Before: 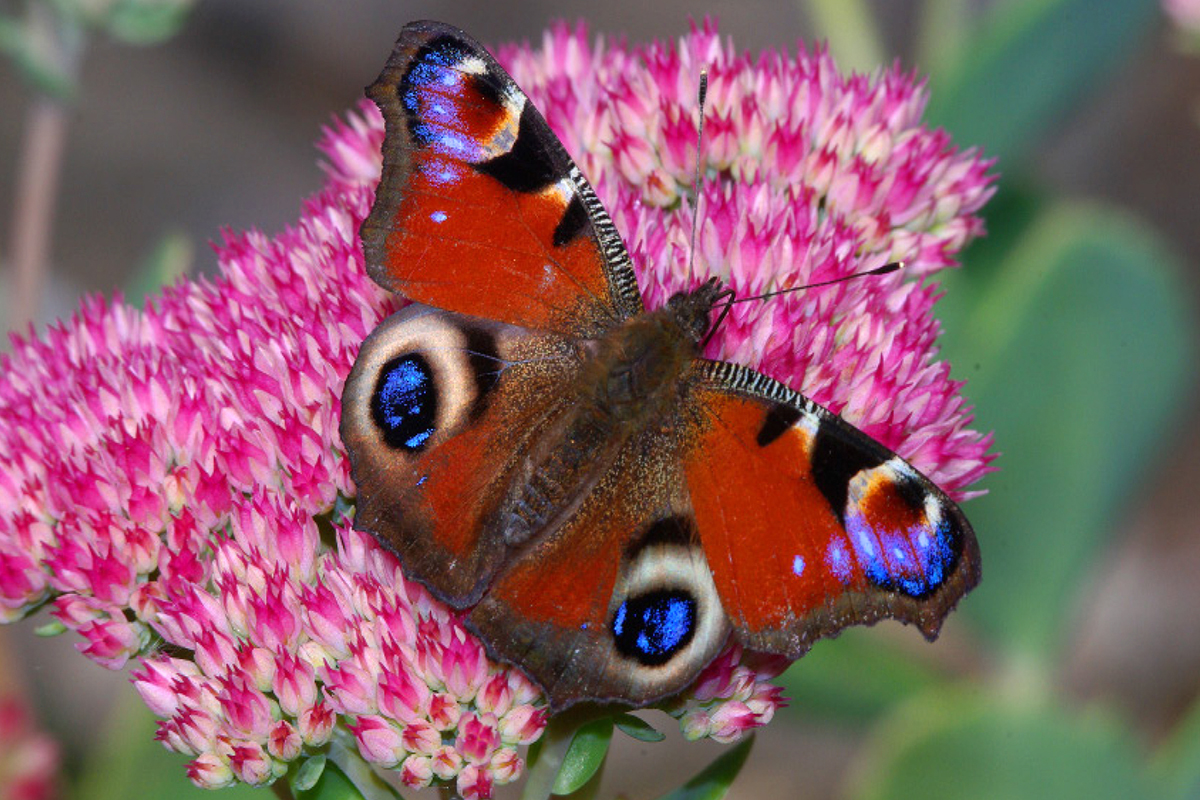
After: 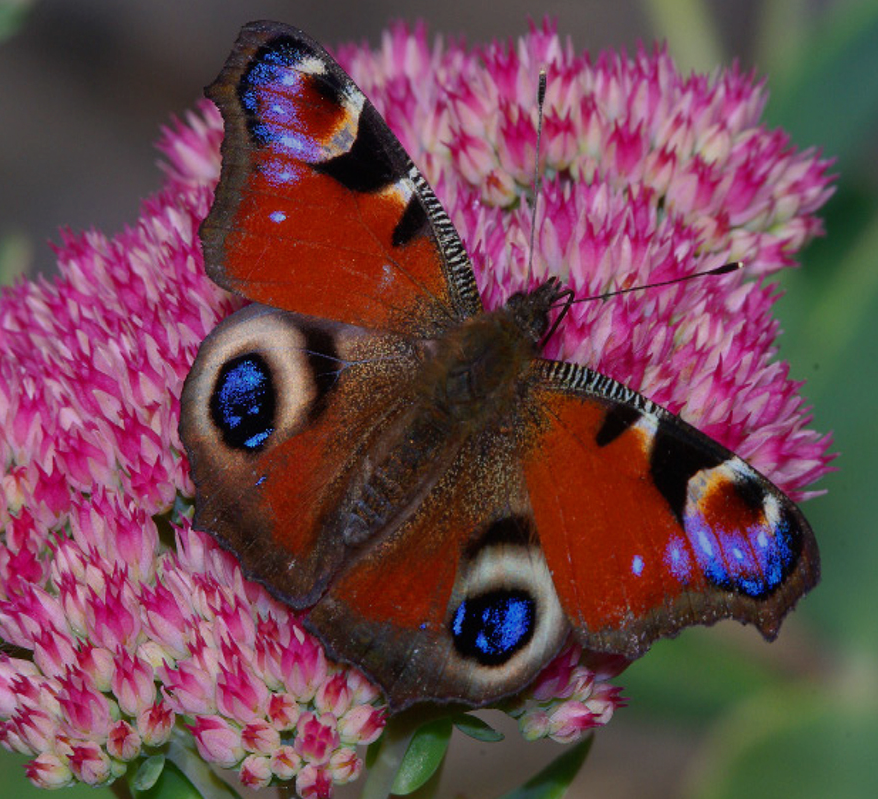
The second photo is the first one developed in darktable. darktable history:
crop: left 13.443%, right 13.31%
exposure: black level correction 0, exposure -0.721 EV, compensate highlight preservation false
